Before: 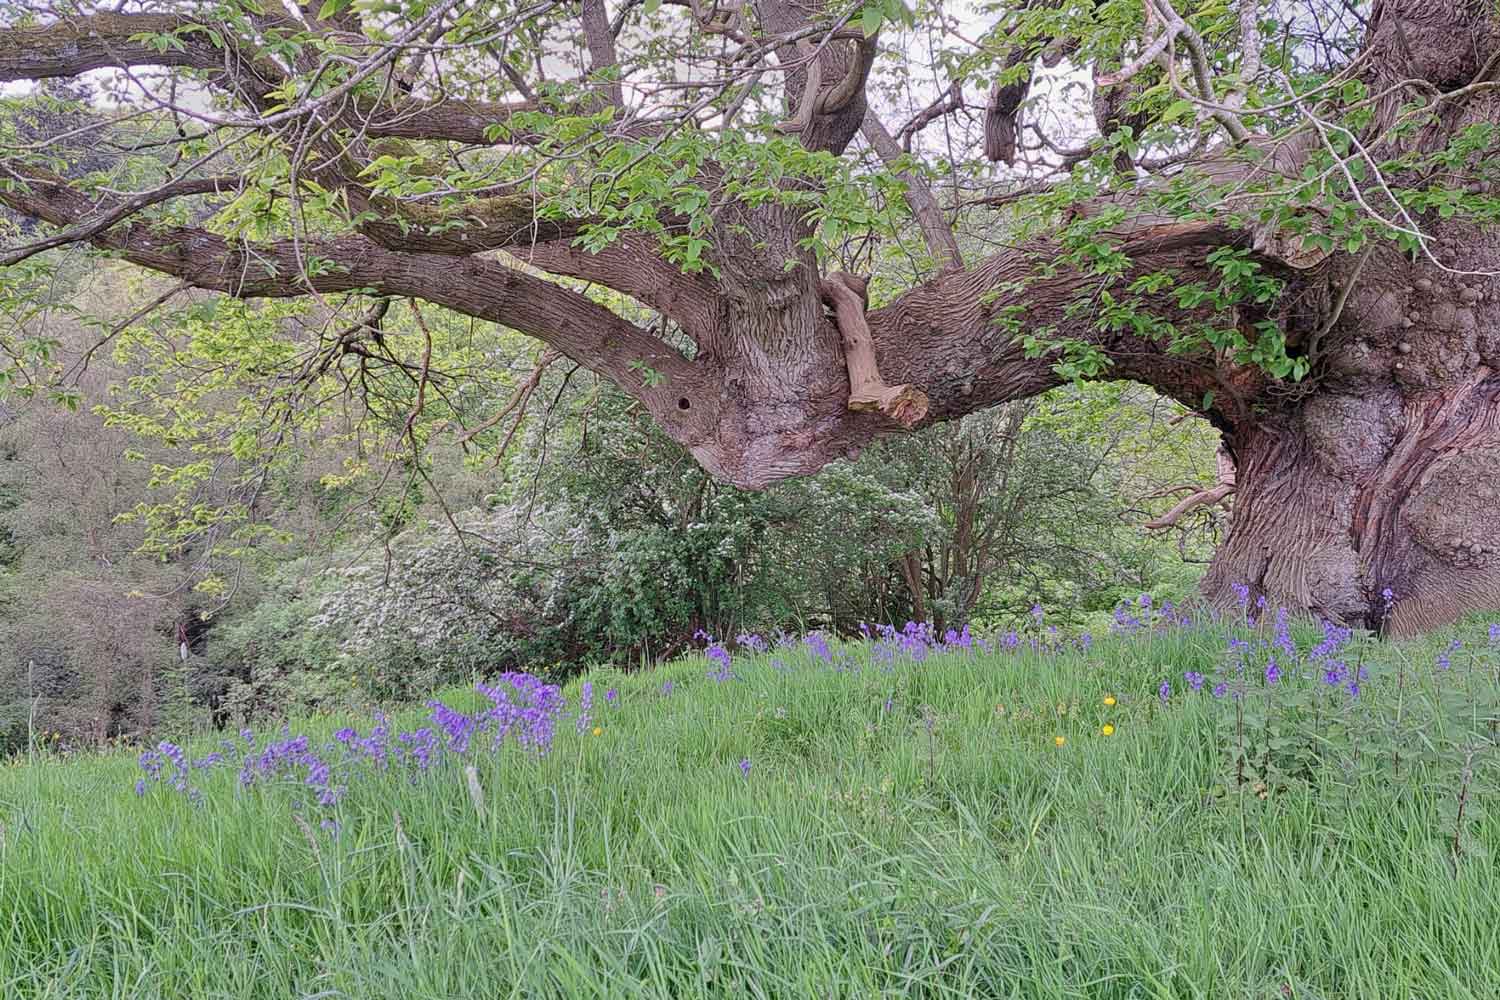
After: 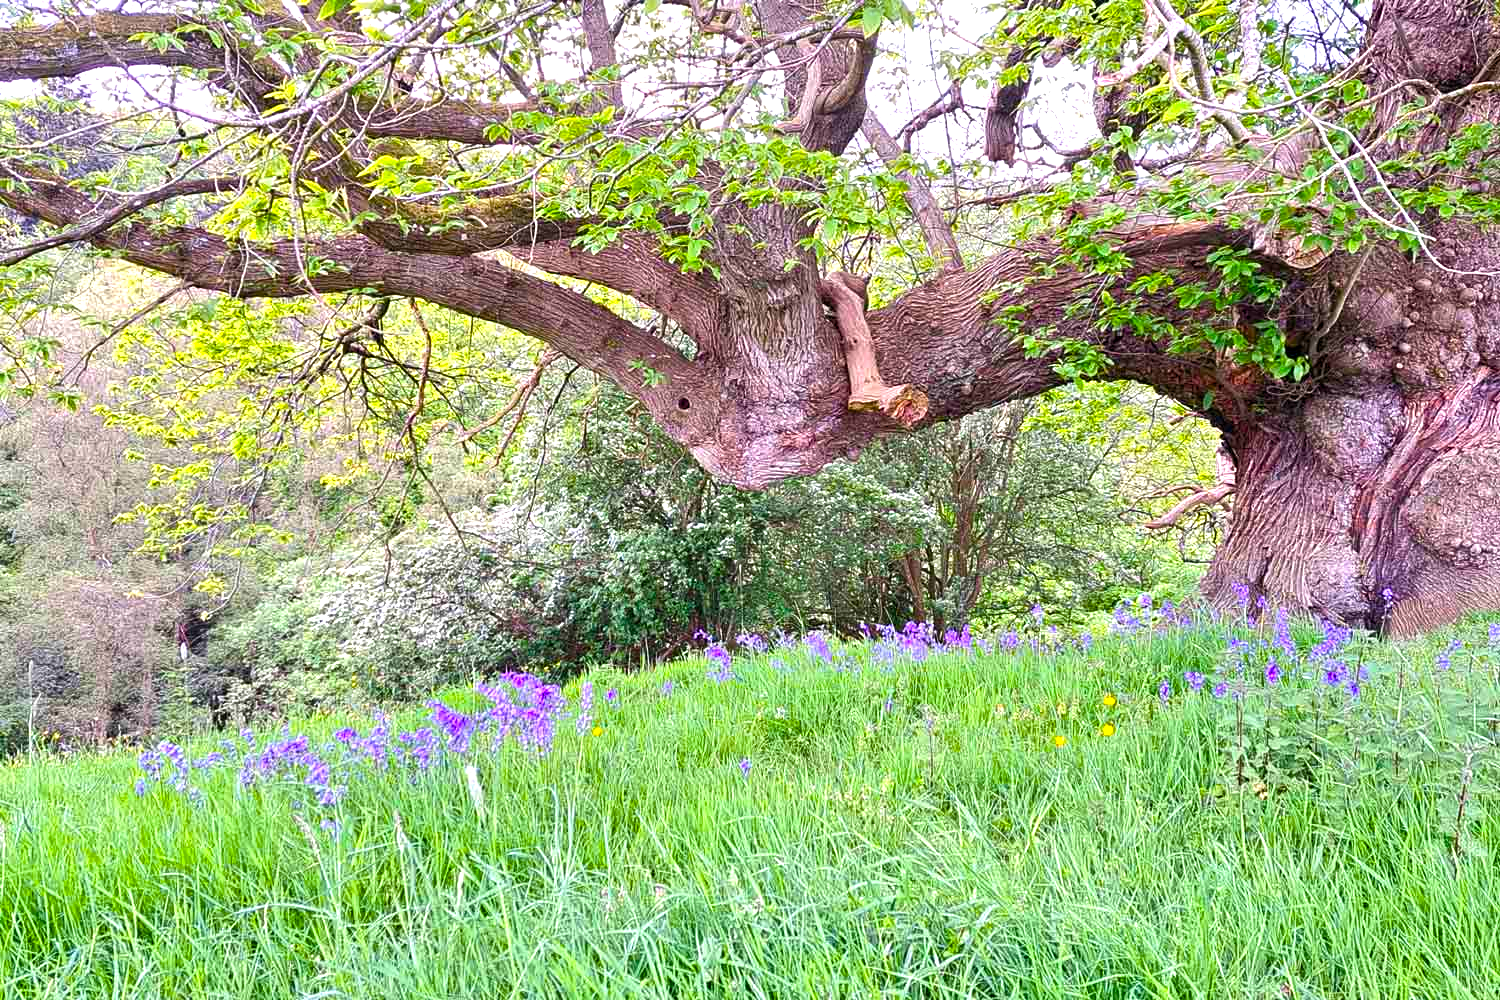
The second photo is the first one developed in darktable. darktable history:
color balance rgb: linear chroma grading › global chroma 9%, perceptual saturation grading › global saturation 36%, perceptual saturation grading › shadows 35%, perceptual brilliance grading › global brilliance 15%, perceptual brilliance grading › shadows -35%, global vibrance 15%
exposure: exposure 0.669 EV, compensate highlight preservation false
